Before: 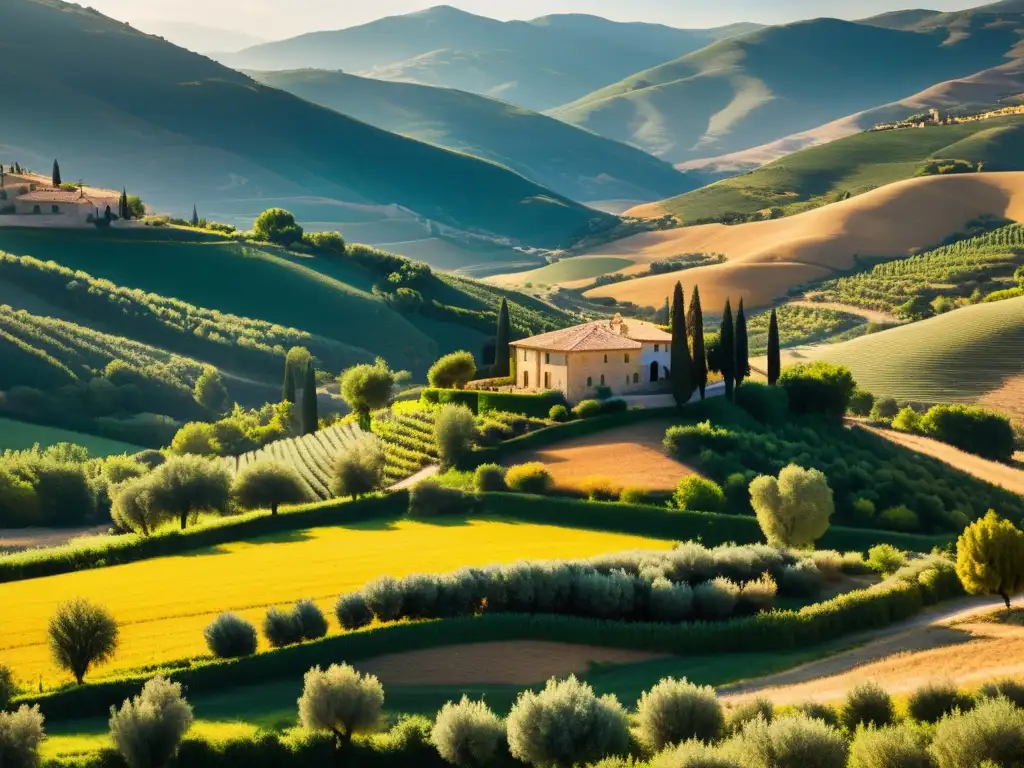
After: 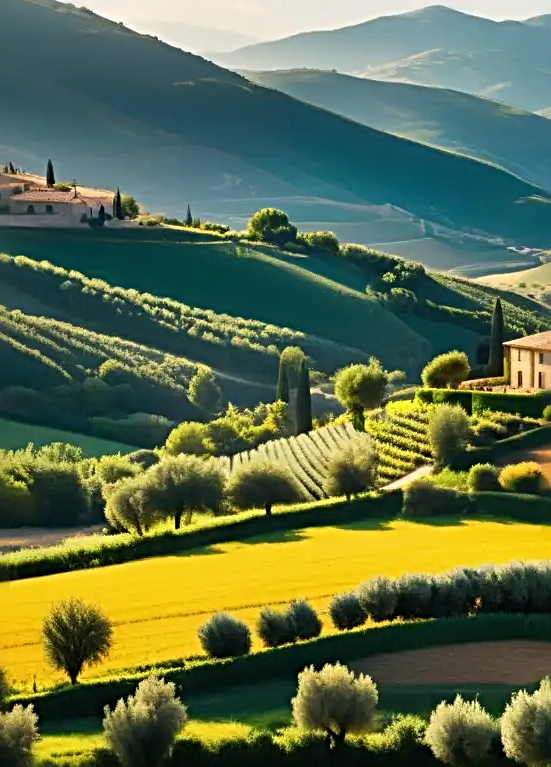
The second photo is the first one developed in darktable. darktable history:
crop: left 0.587%, right 45.588%, bottom 0.086%
sharpen: radius 4
